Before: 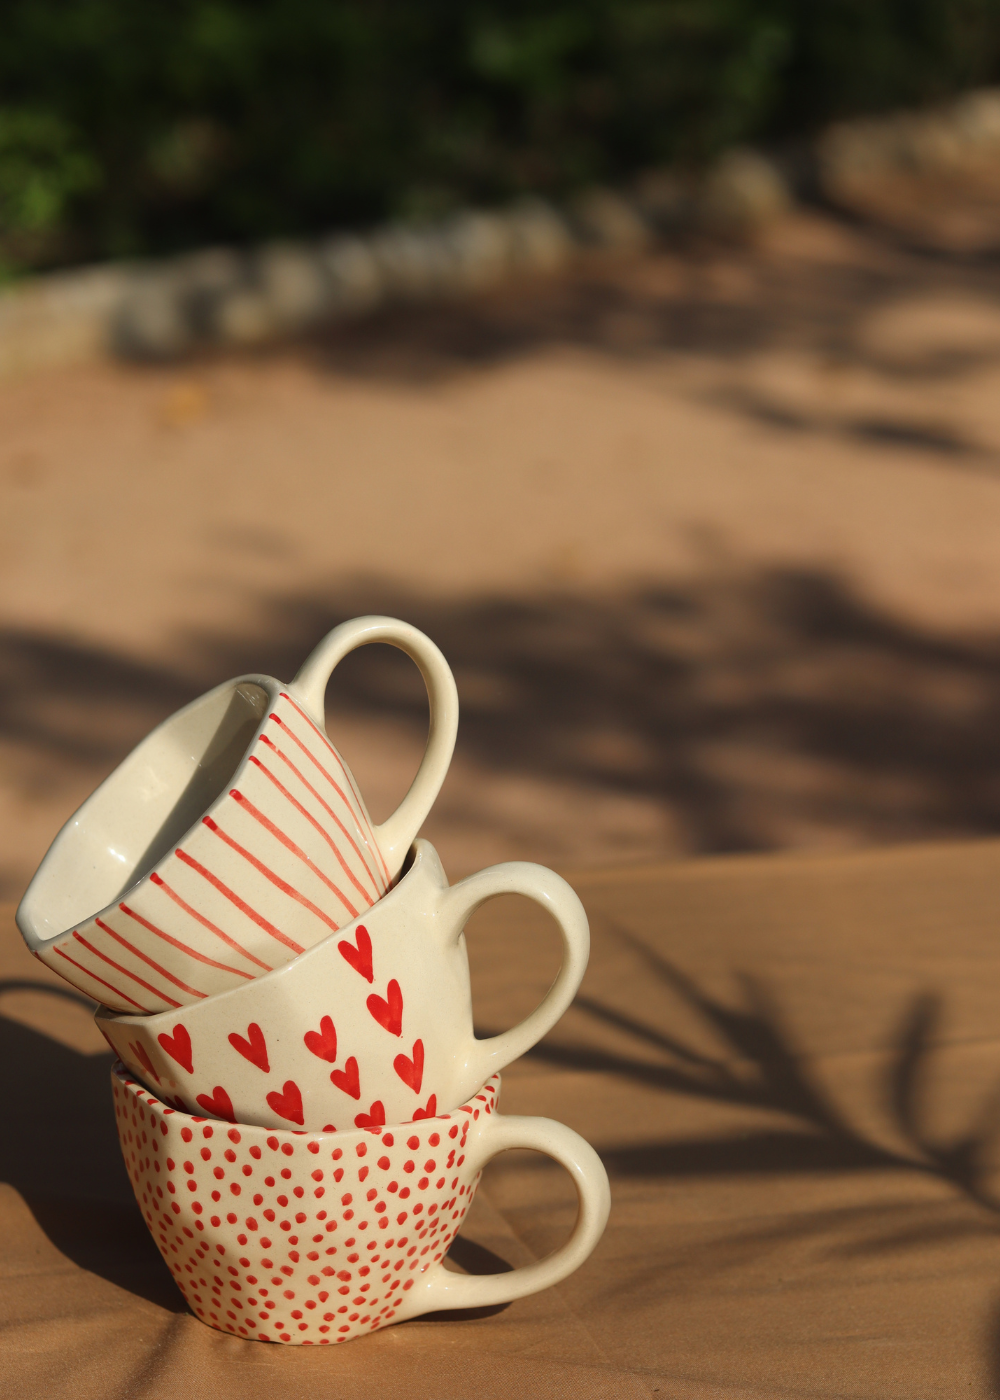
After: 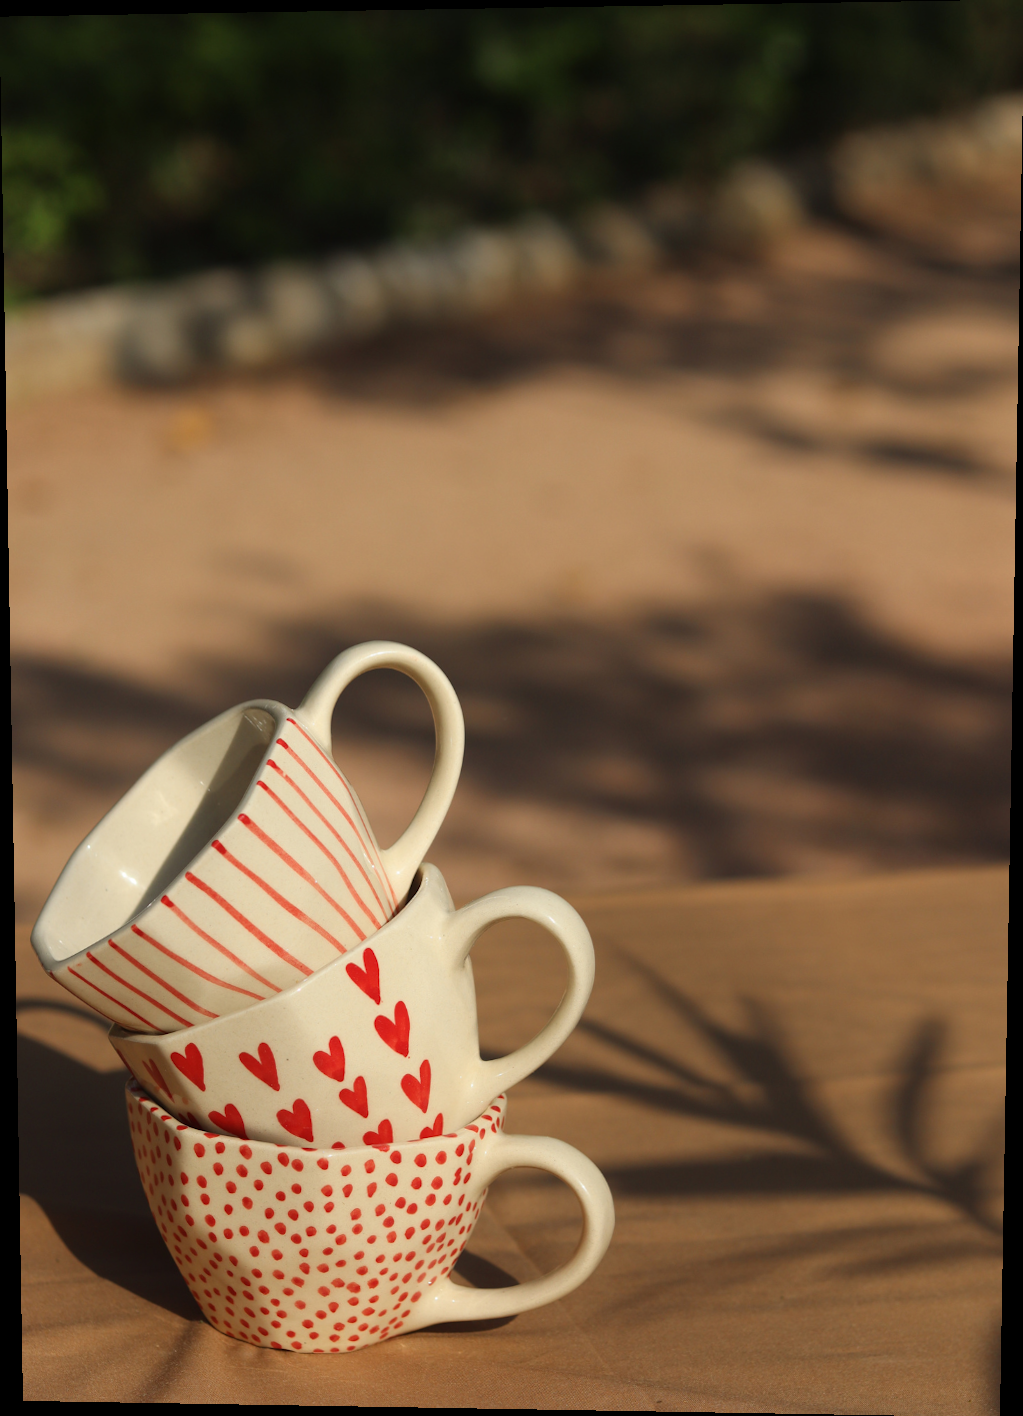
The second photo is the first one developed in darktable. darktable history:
rotate and perspective: lens shift (vertical) 0.048, lens shift (horizontal) -0.024, automatic cropping off
color balance: on, module defaults
